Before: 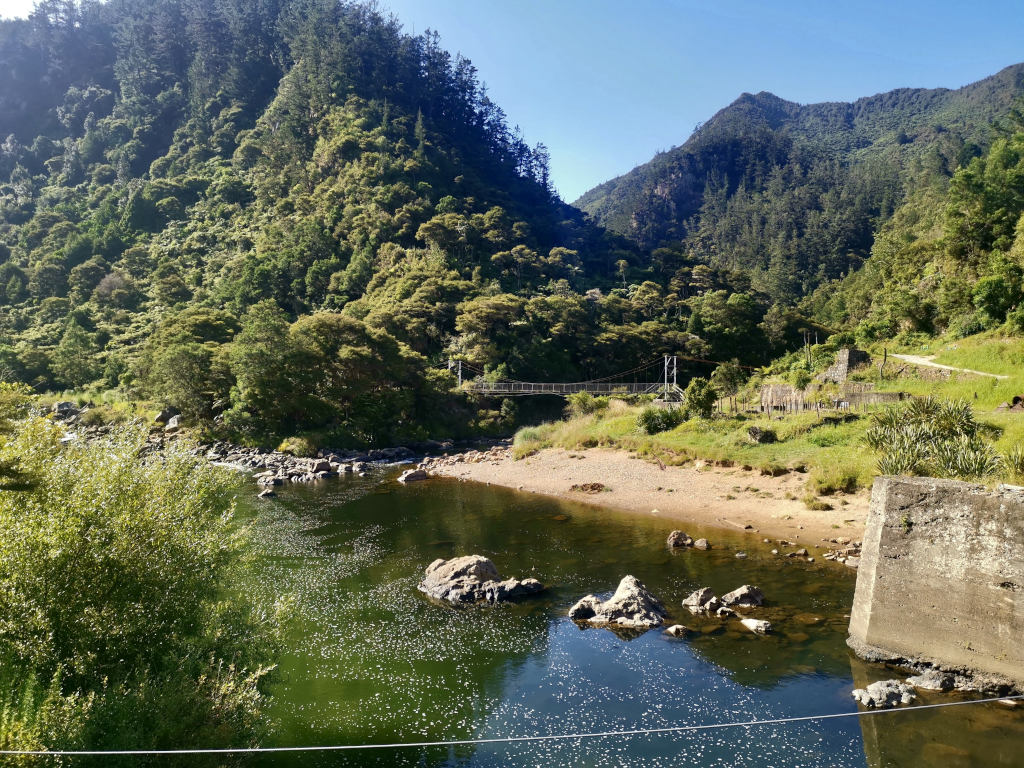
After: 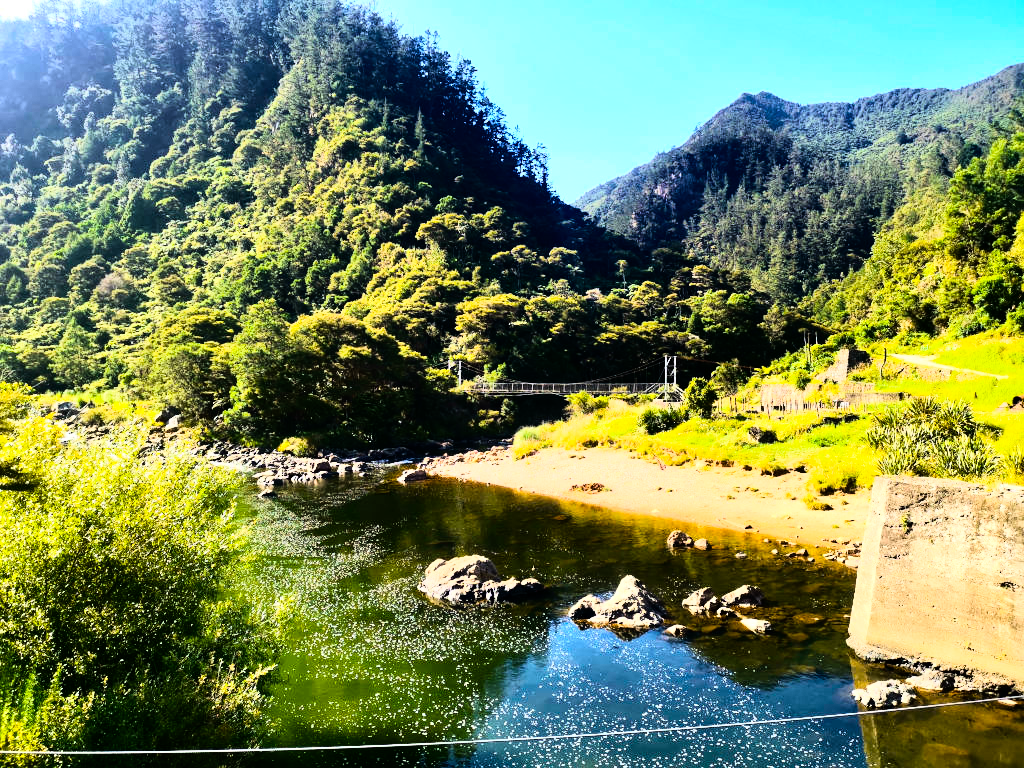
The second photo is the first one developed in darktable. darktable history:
color balance rgb: perceptual saturation grading › global saturation 20%, global vibrance 20%
rgb curve: curves: ch0 [(0, 0) (0.21, 0.15) (0.24, 0.21) (0.5, 0.75) (0.75, 0.96) (0.89, 0.99) (1, 1)]; ch1 [(0, 0.02) (0.21, 0.13) (0.25, 0.2) (0.5, 0.67) (0.75, 0.9) (0.89, 0.97) (1, 1)]; ch2 [(0, 0.02) (0.21, 0.13) (0.25, 0.2) (0.5, 0.67) (0.75, 0.9) (0.89, 0.97) (1, 1)], compensate middle gray true
